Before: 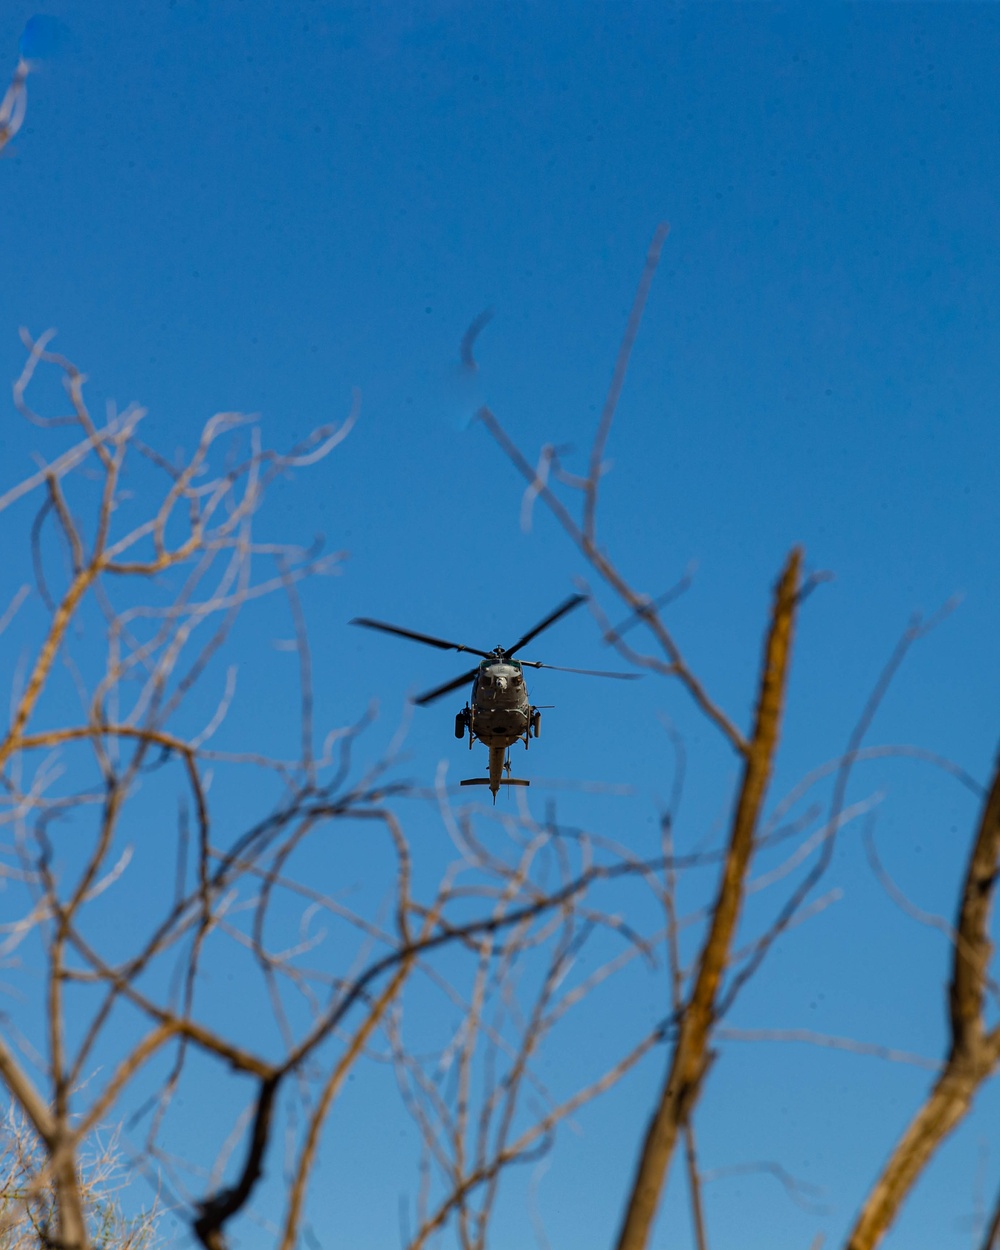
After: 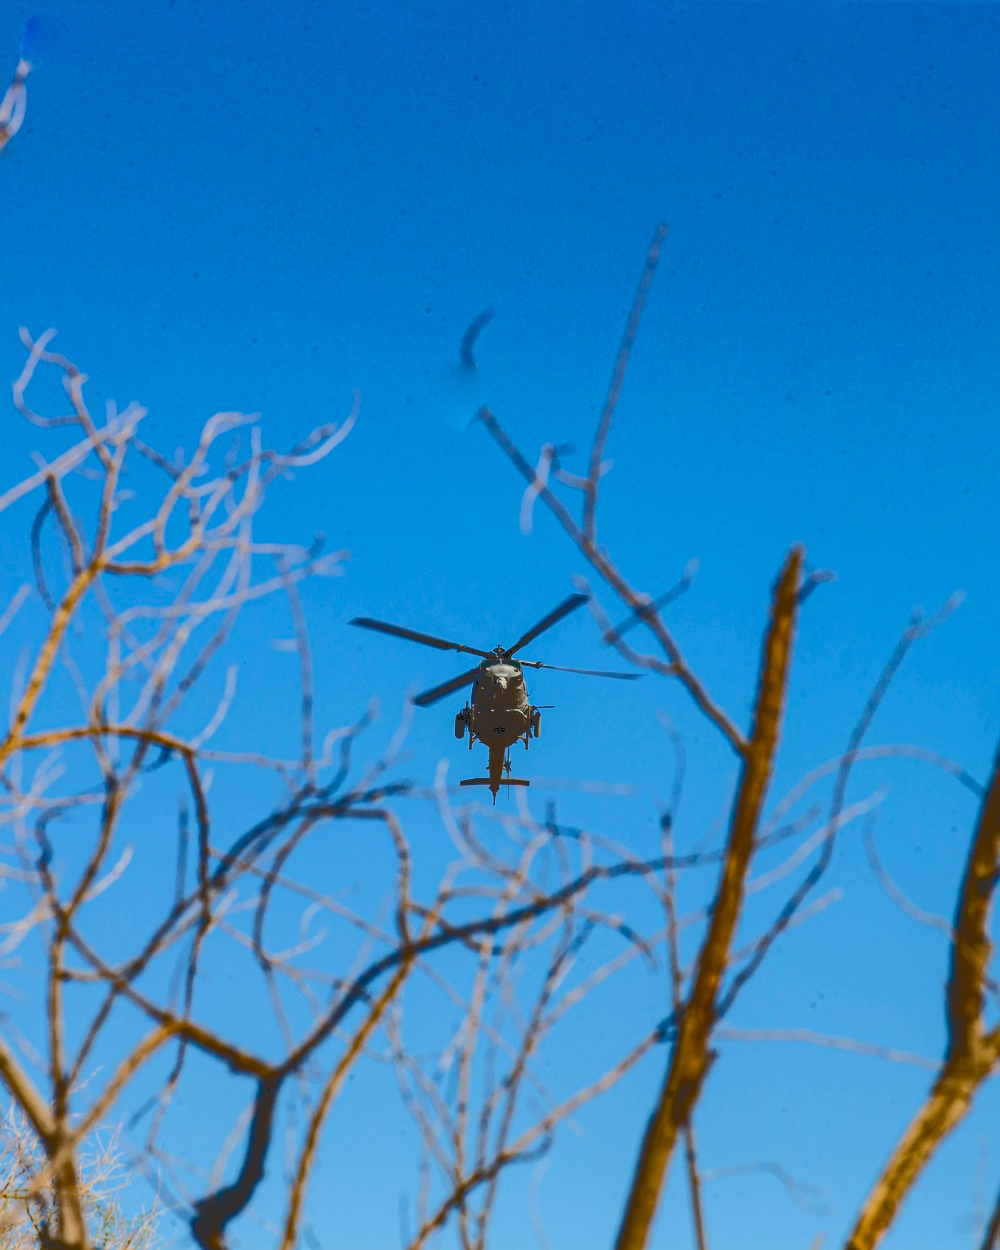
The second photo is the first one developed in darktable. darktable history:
tone curve: curves: ch0 [(0, 0) (0.003, 0.198) (0.011, 0.198) (0.025, 0.198) (0.044, 0.198) (0.069, 0.201) (0.1, 0.202) (0.136, 0.207) (0.177, 0.212) (0.224, 0.222) (0.277, 0.27) (0.335, 0.332) (0.399, 0.422) (0.468, 0.542) (0.543, 0.626) (0.623, 0.698) (0.709, 0.764) (0.801, 0.82) (0.898, 0.863) (1, 1)], color space Lab, independent channels, preserve colors none
color balance rgb: power › hue 329.6°, linear chroma grading › global chroma 9.462%, perceptual saturation grading › global saturation 20%, perceptual saturation grading › highlights -25.617%, perceptual saturation grading › shadows 24.787%, contrast 5.05%
tone equalizer: on, module defaults
